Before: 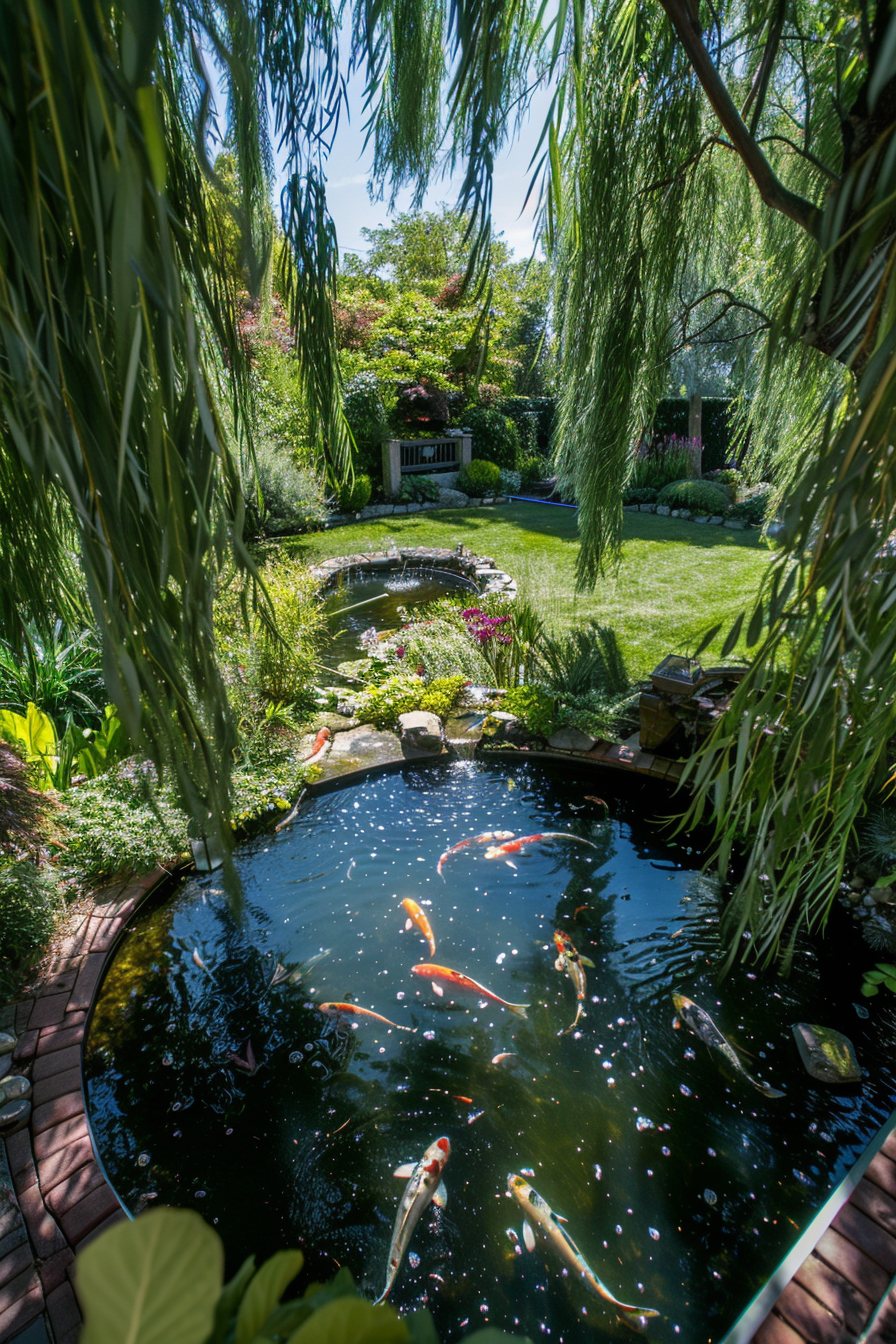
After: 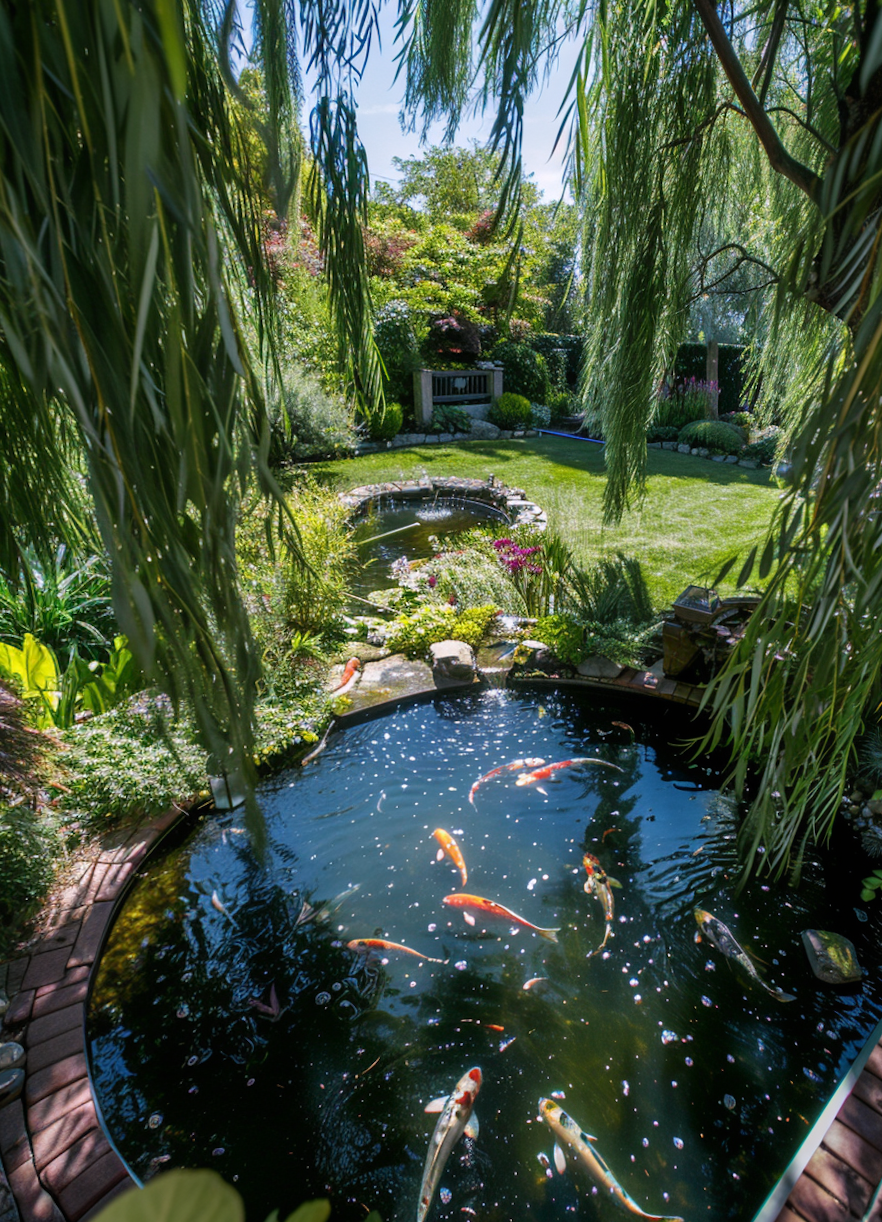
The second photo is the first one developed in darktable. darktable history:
white balance: red 1.009, blue 1.027
rotate and perspective: rotation -0.013°, lens shift (vertical) -0.027, lens shift (horizontal) 0.178, crop left 0.016, crop right 0.989, crop top 0.082, crop bottom 0.918
